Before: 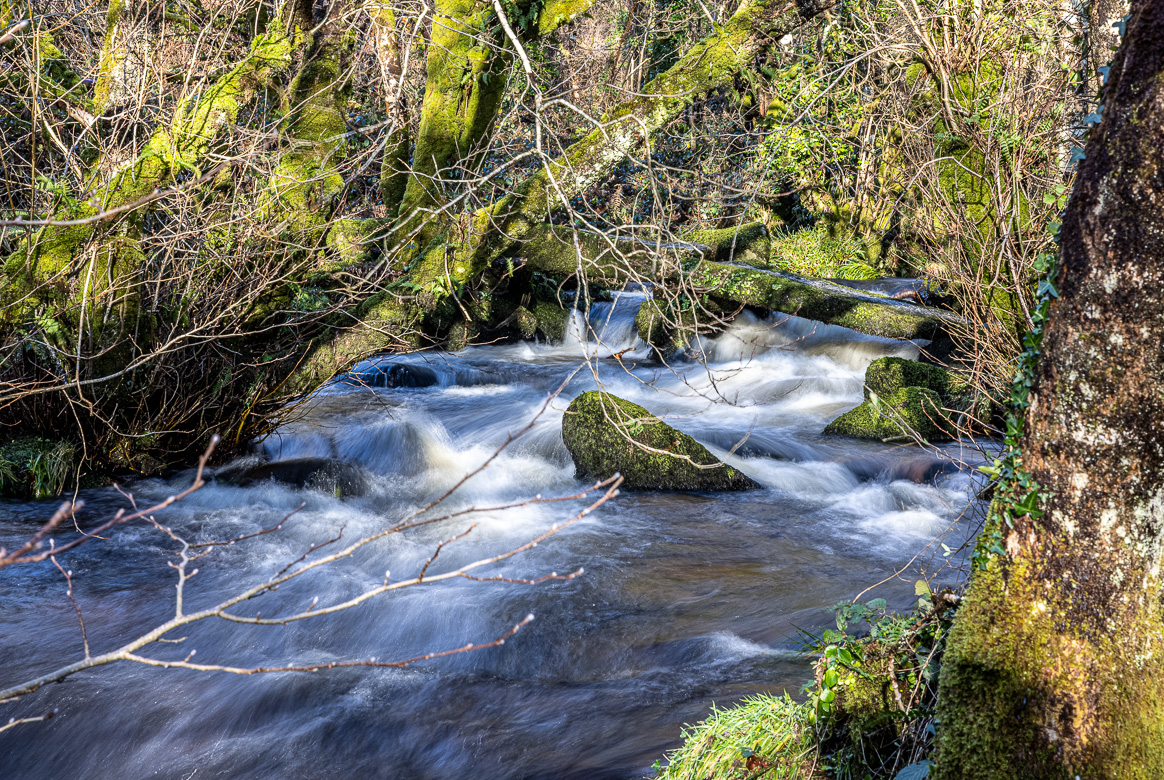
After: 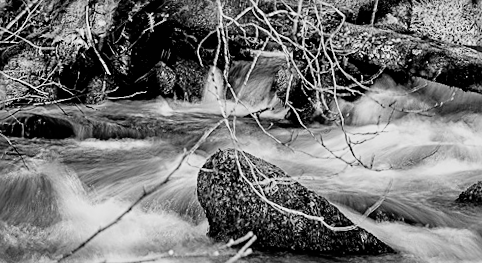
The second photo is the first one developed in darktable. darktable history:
sharpen: on, module defaults
crop: left 31.751%, top 32.172%, right 27.8%, bottom 35.83%
filmic rgb: black relative exposure -5 EV, white relative exposure 3.5 EV, hardness 3.19, contrast 1.2, highlights saturation mix -50%
rotate and perspective: rotation 2.17°, automatic cropping off
shadows and highlights: shadows 43.71, white point adjustment -1.46, soften with gaussian
monochrome: a 16.01, b -2.65, highlights 0.52
exposure: exposure -0.01 EV, compensate highlight preservation false
